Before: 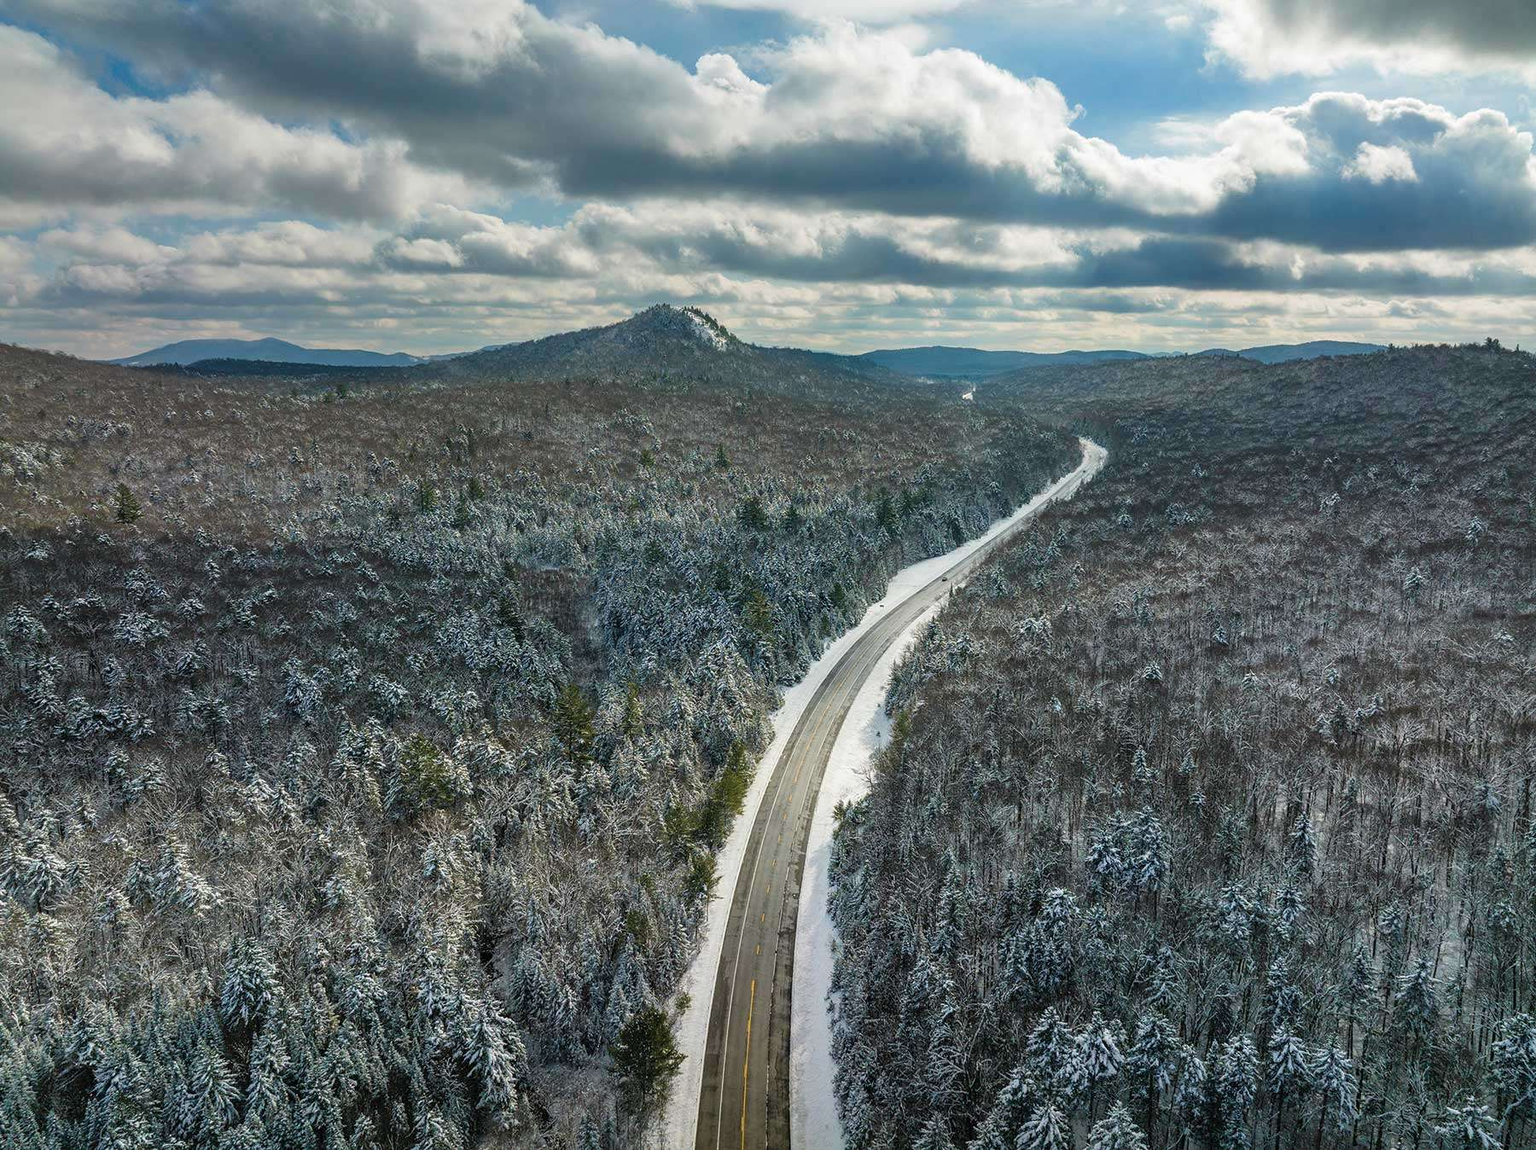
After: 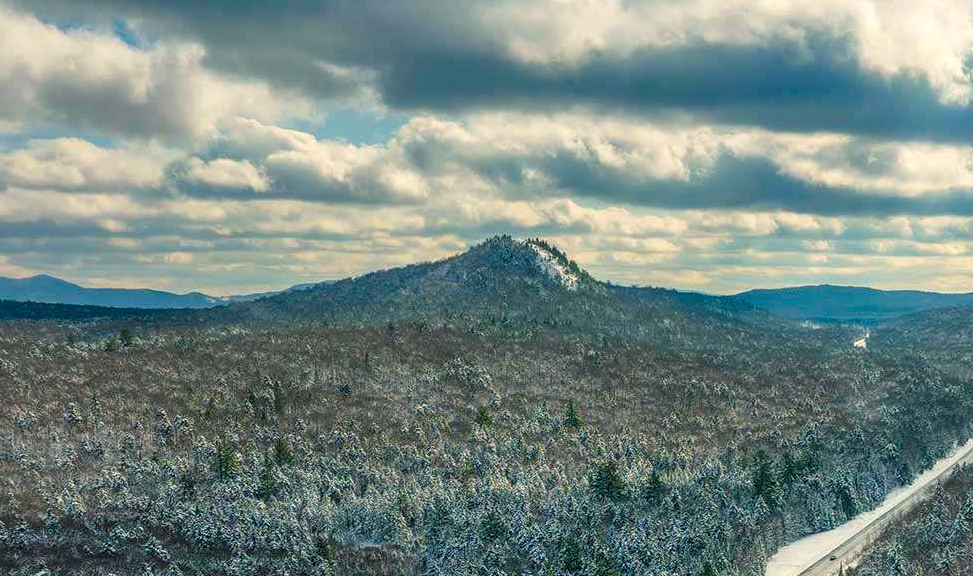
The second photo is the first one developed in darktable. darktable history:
tone equalizer: on, module defaults
crop: left 15.275%, top 9.046%, right 30.633%, bottom 48.168%
local contrast: highlights 54%, shadows 51%, detail 130%, midtone range 0.457
contrast brightness saturation: contrast 0.031, brightness 0.068, saturation 0.127
levels: mode automatic, gray 50.81%, levels [0.016, 0.5, 0.996]
color balance rgb: shadows lift › chroma 2.036%, shadows lift › hue 215.92°, highlights gain › chroma 3.014%, highlights gain › hue 75.83°, perceptual saturation grading › global saturation 29.913%
